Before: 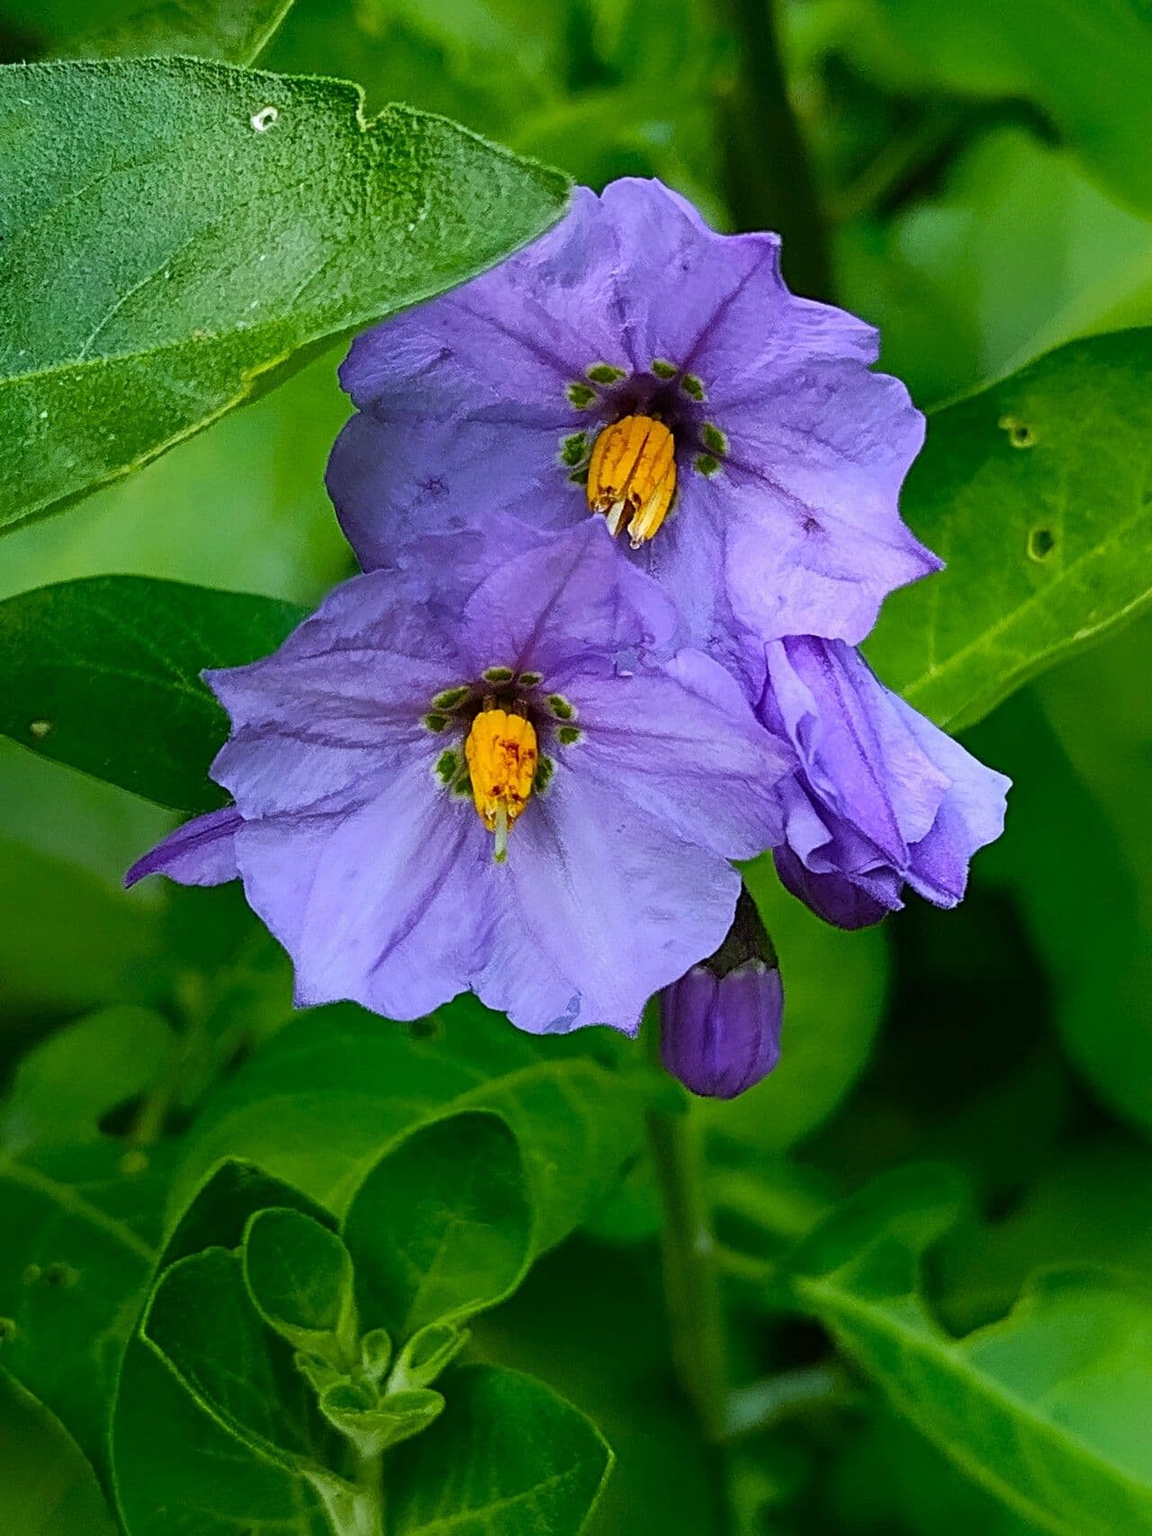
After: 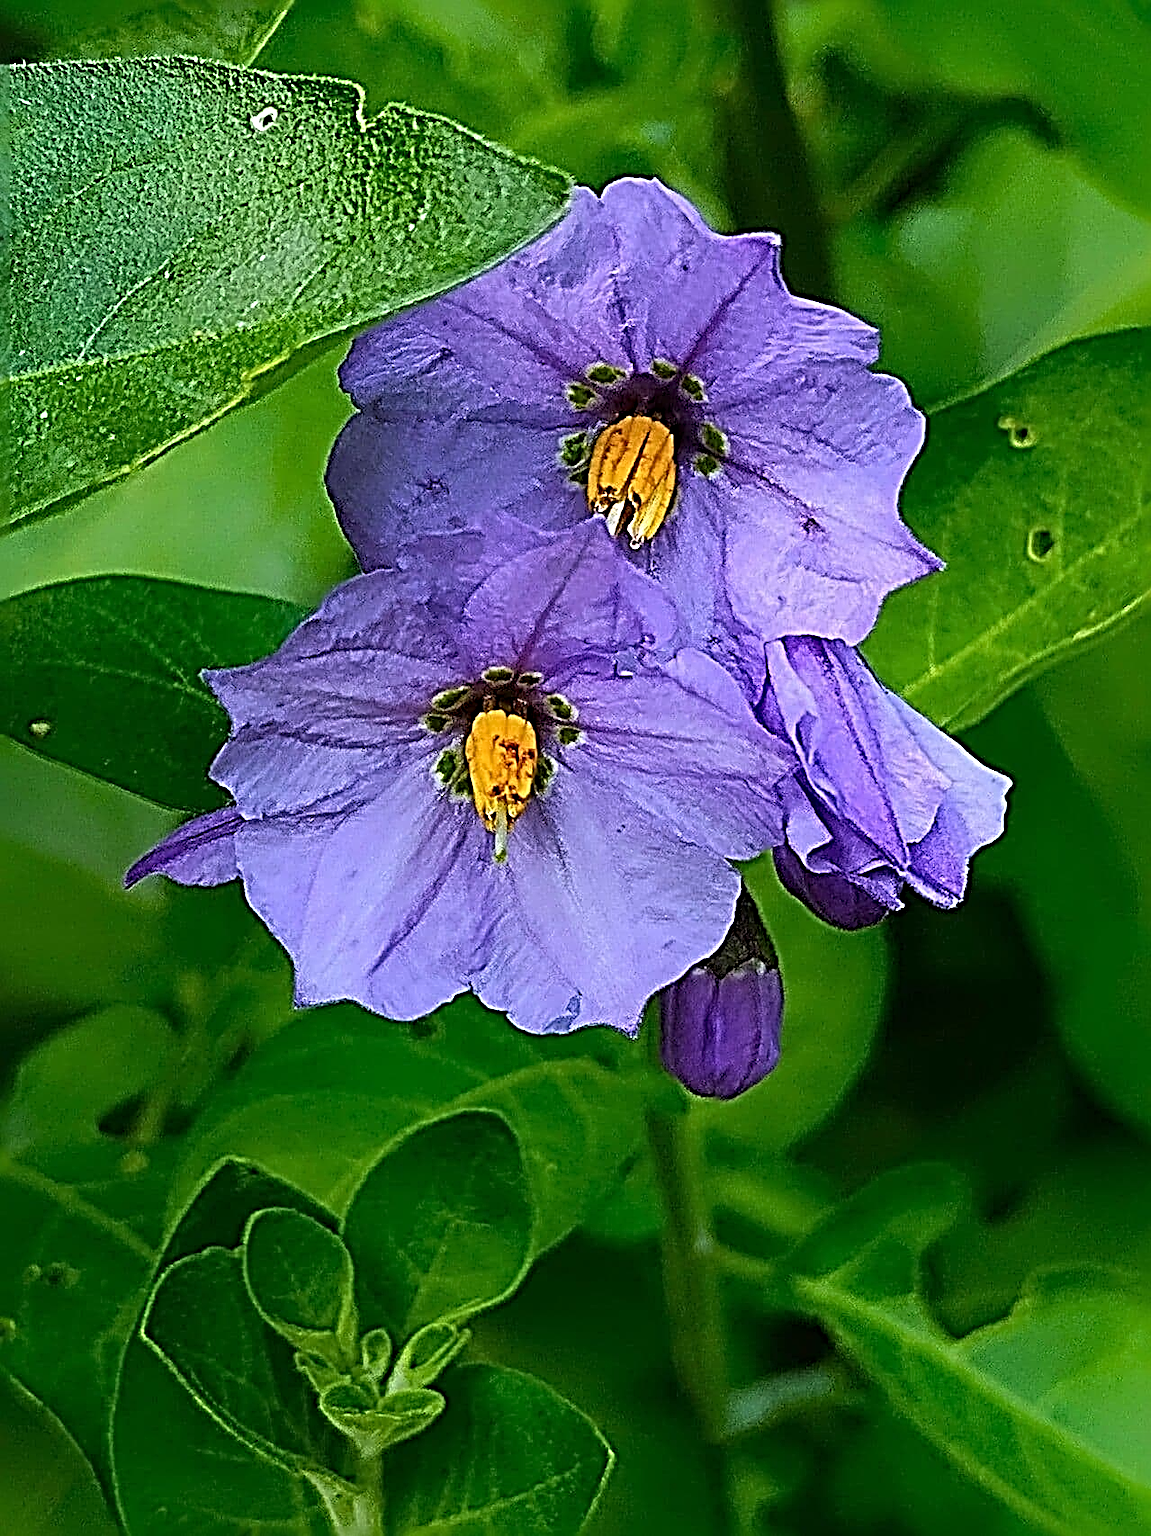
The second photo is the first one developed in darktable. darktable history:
sharpen: radius 4.05, amount 1.986
exposure: compensate exposure bias true, compensate highlight preservation false
